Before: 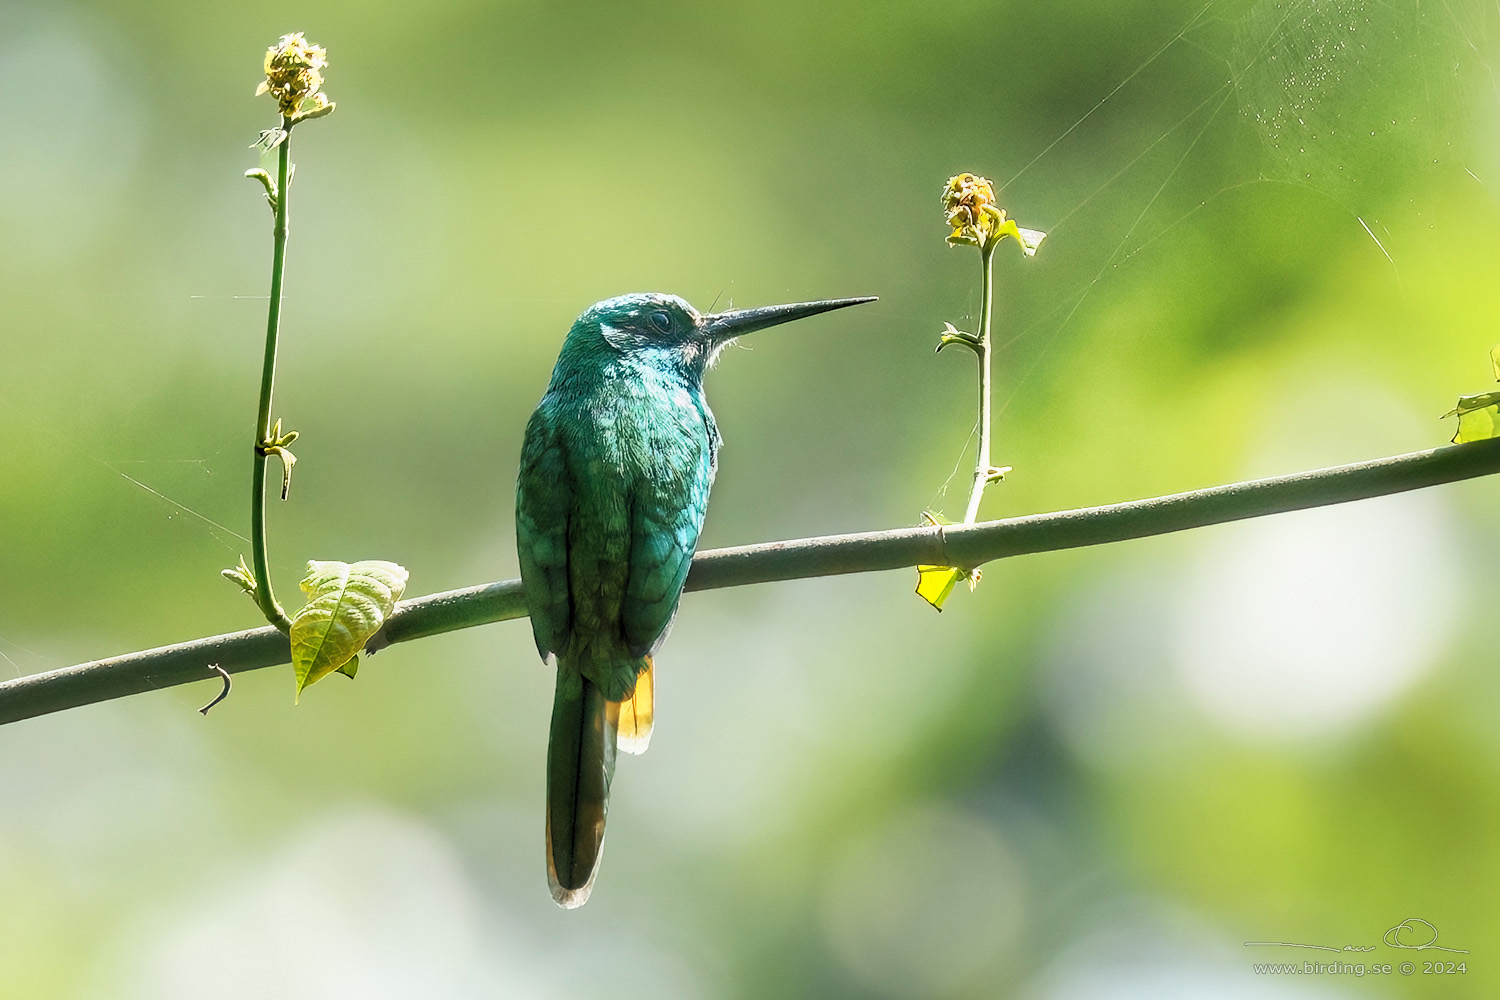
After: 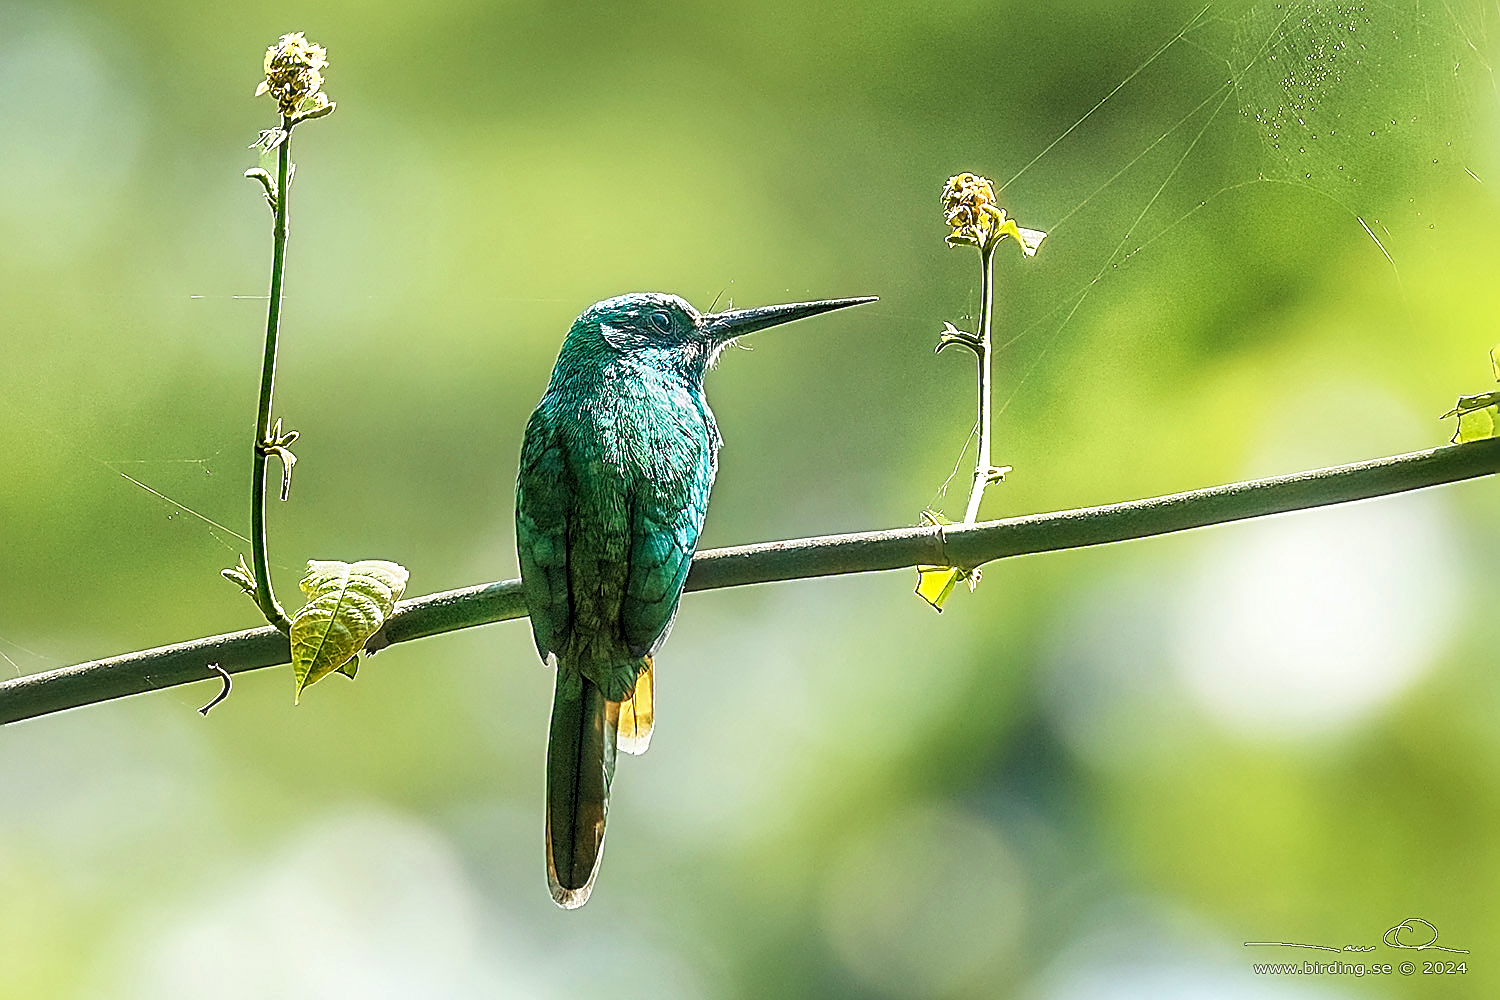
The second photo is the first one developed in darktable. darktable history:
local contrast: on, module defaults
velvia: strength 29.52%
sharpen: amount 1.983
base curve: preserve colors none
